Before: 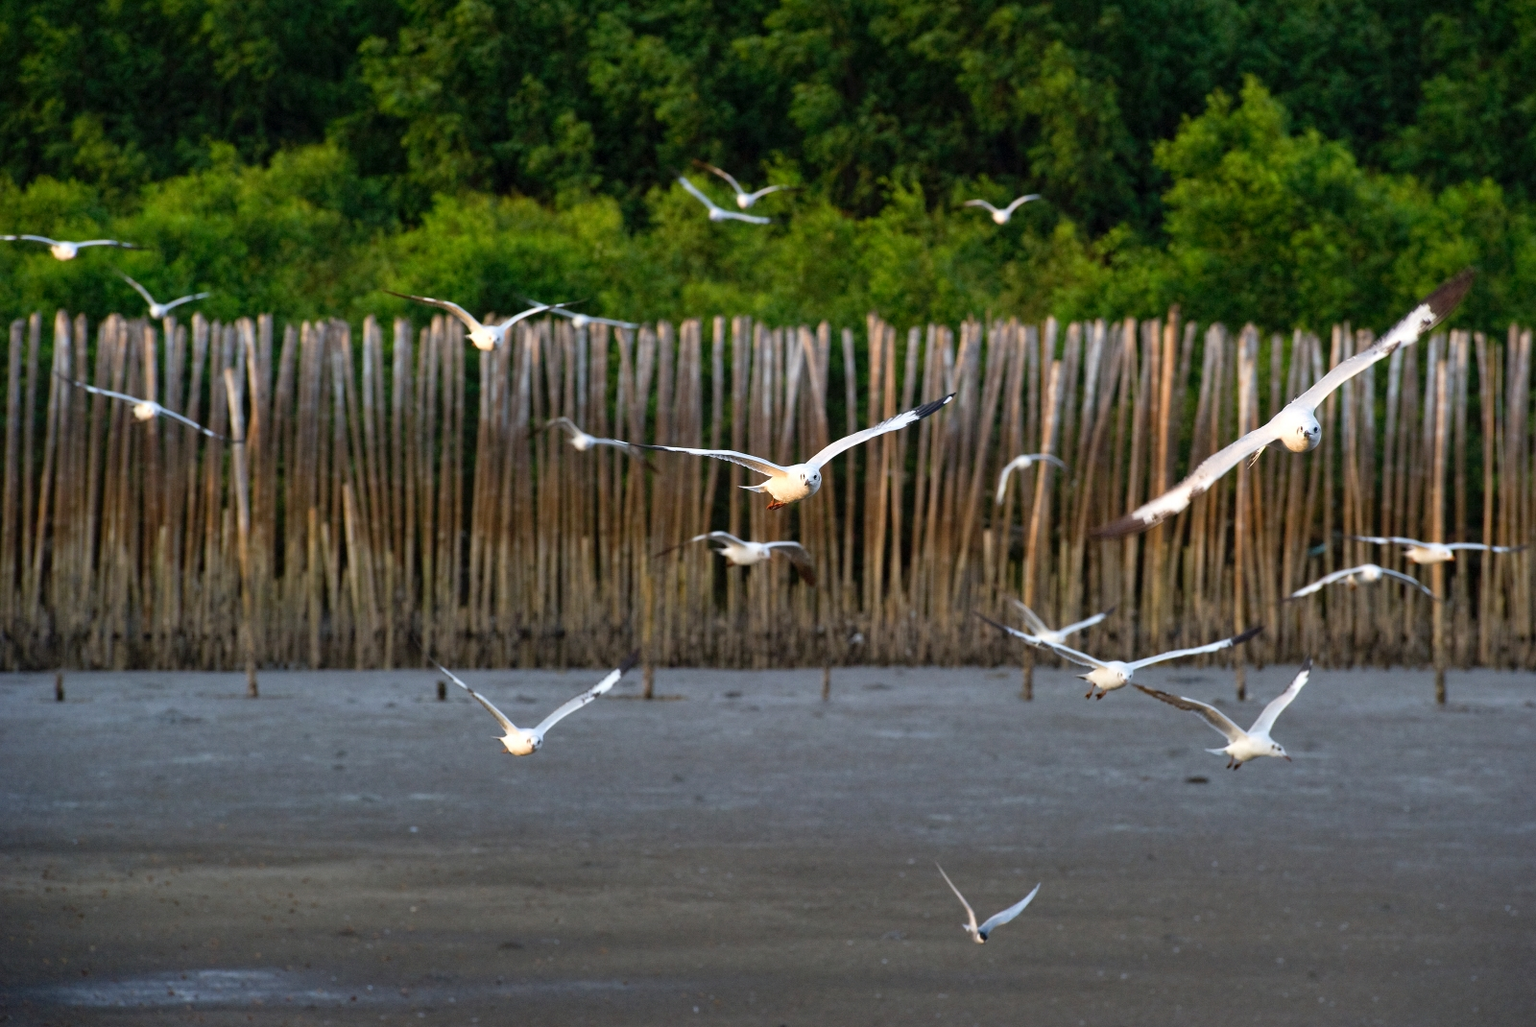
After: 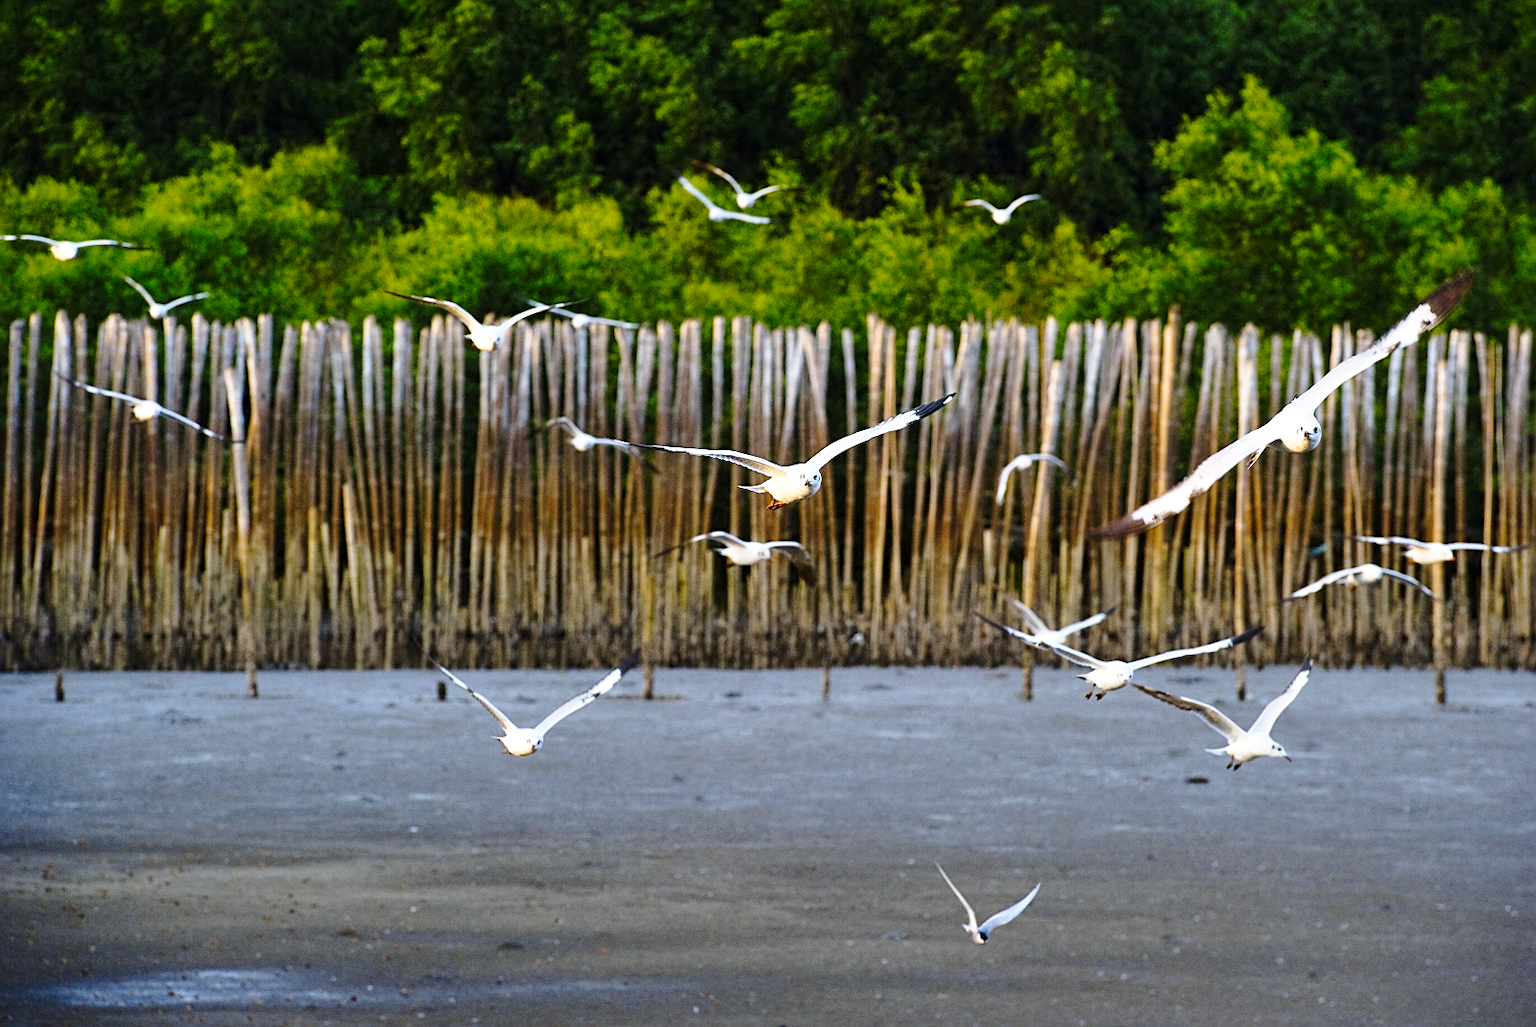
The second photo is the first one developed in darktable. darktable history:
white balance: red 0.976, blue 1.04
color contrast: green-magenta contrast 0.8, blue-yellow contrast 1.1, unbound 0
sharpen: on, module defaults
base curve: curves: ch0 [(0, 0) (0.036, 0.037) (0.121, 0.228) (0.46, 0.76) (0.859, 0.983) (1, 1)], preserve colors none
